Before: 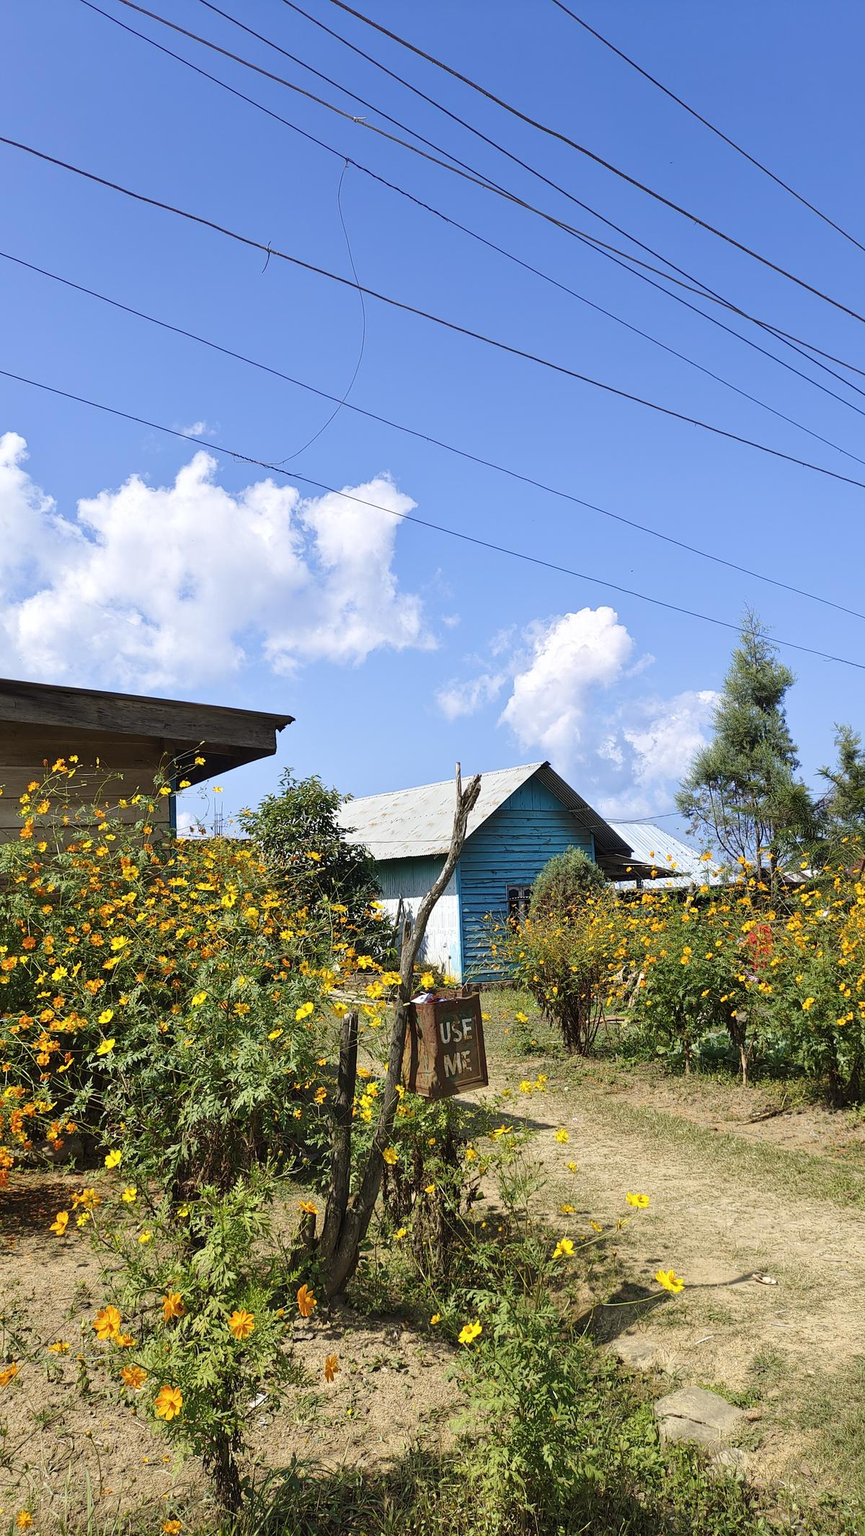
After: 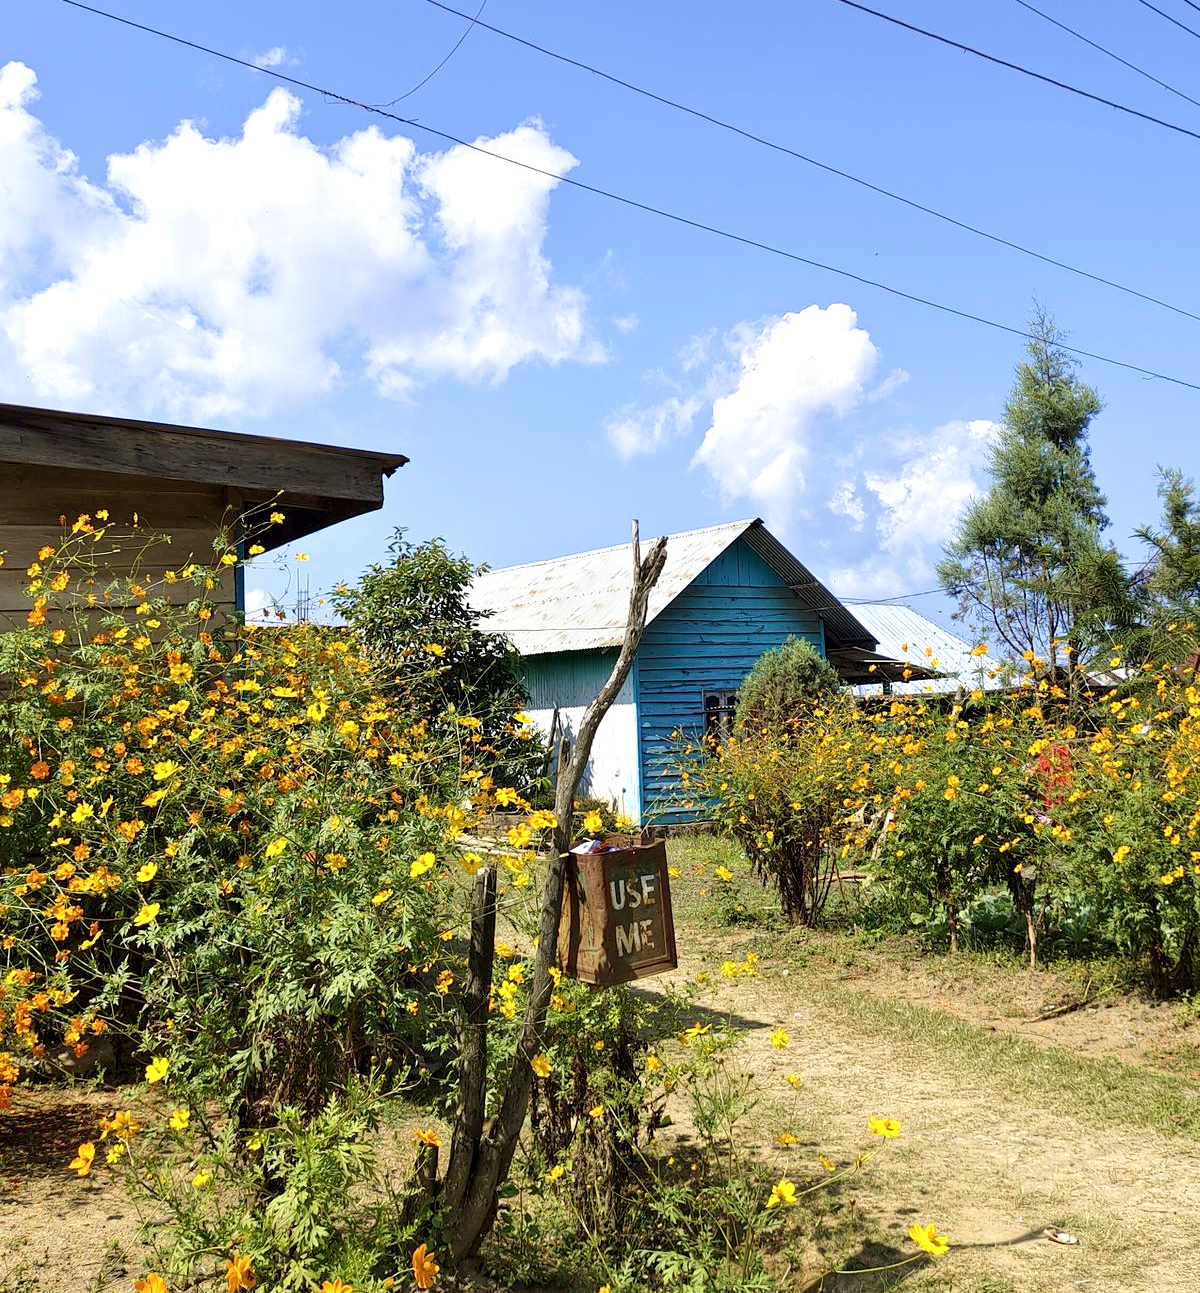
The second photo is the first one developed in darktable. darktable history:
velvia: on, module defaults
exposure: black level correction 0.005, exposure 0.277 EV, compensate highlight preservation false
crop and rotate: top 25.275%, bottom 14.048%
